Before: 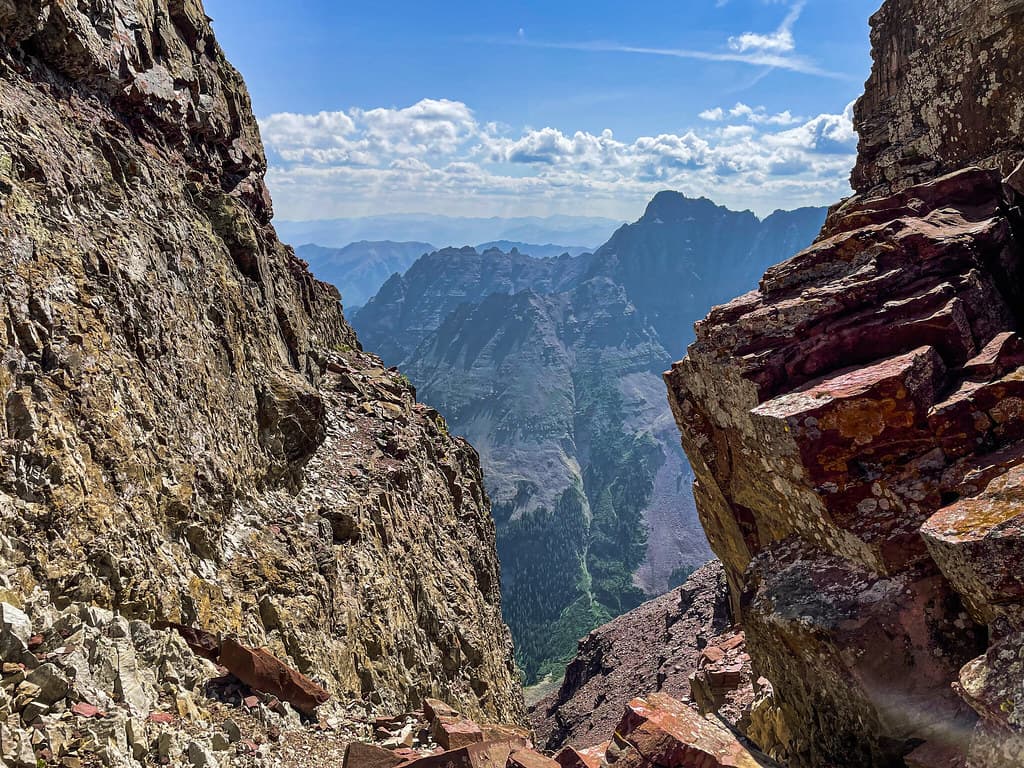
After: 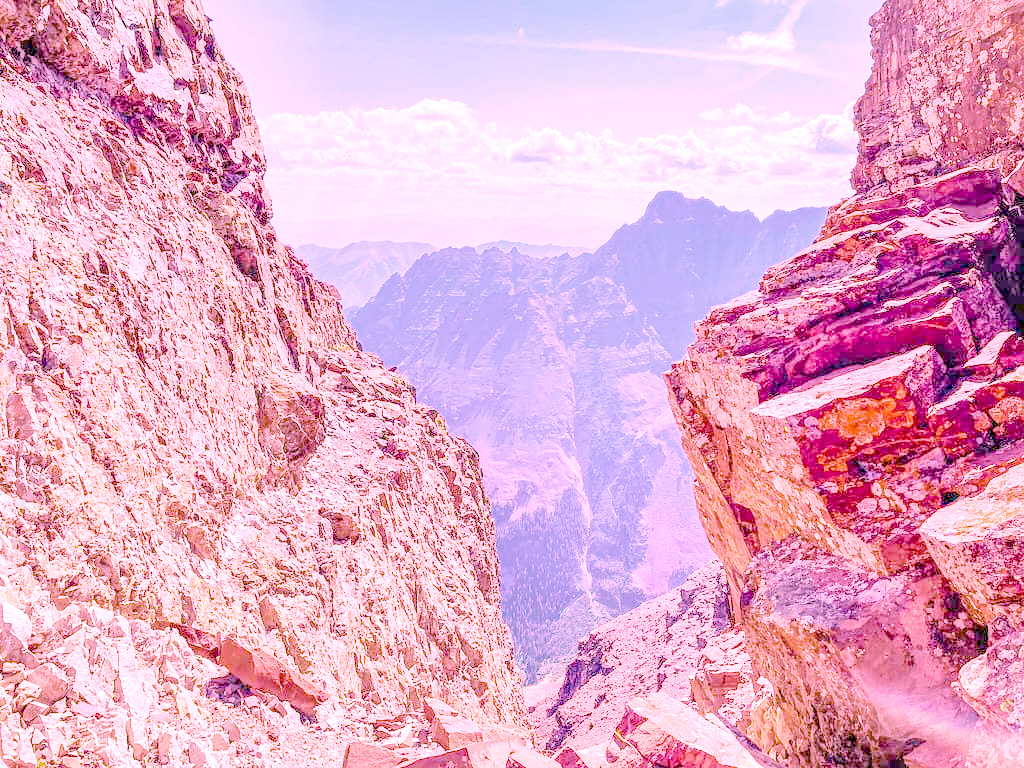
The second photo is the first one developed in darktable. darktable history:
highlight reconstruction: method clip highlights, iterations 1, diameter of reconstruction 64 px
exposure: black level correction 0, exposure 0.7 EV, compensate exposure bias true, compensate highlight preservation false
local contrast: on, module defaults
color balance rgb: linear chroma grading › shadows -2.2%, linear chroma grading › highlights -15%, linear chroma grading › global chroma -10%, linear chroma grading › mid-tones -10%, perceptual saturation grading › global saturation 45%, perceptual saturation grading › highlights -50%, perceptual saturation grading › shadows 30%, perceptual brilliance grading › global brilliance 18%, global vibrance 45%
filmic rgb: black relative exposure -7.65 EV, white relative exposure 4.56 EV, hardness 3.61, color science v6 (2022)
tone equalizer: on, module defaults
white balance: red 2.004, blue 1.654
